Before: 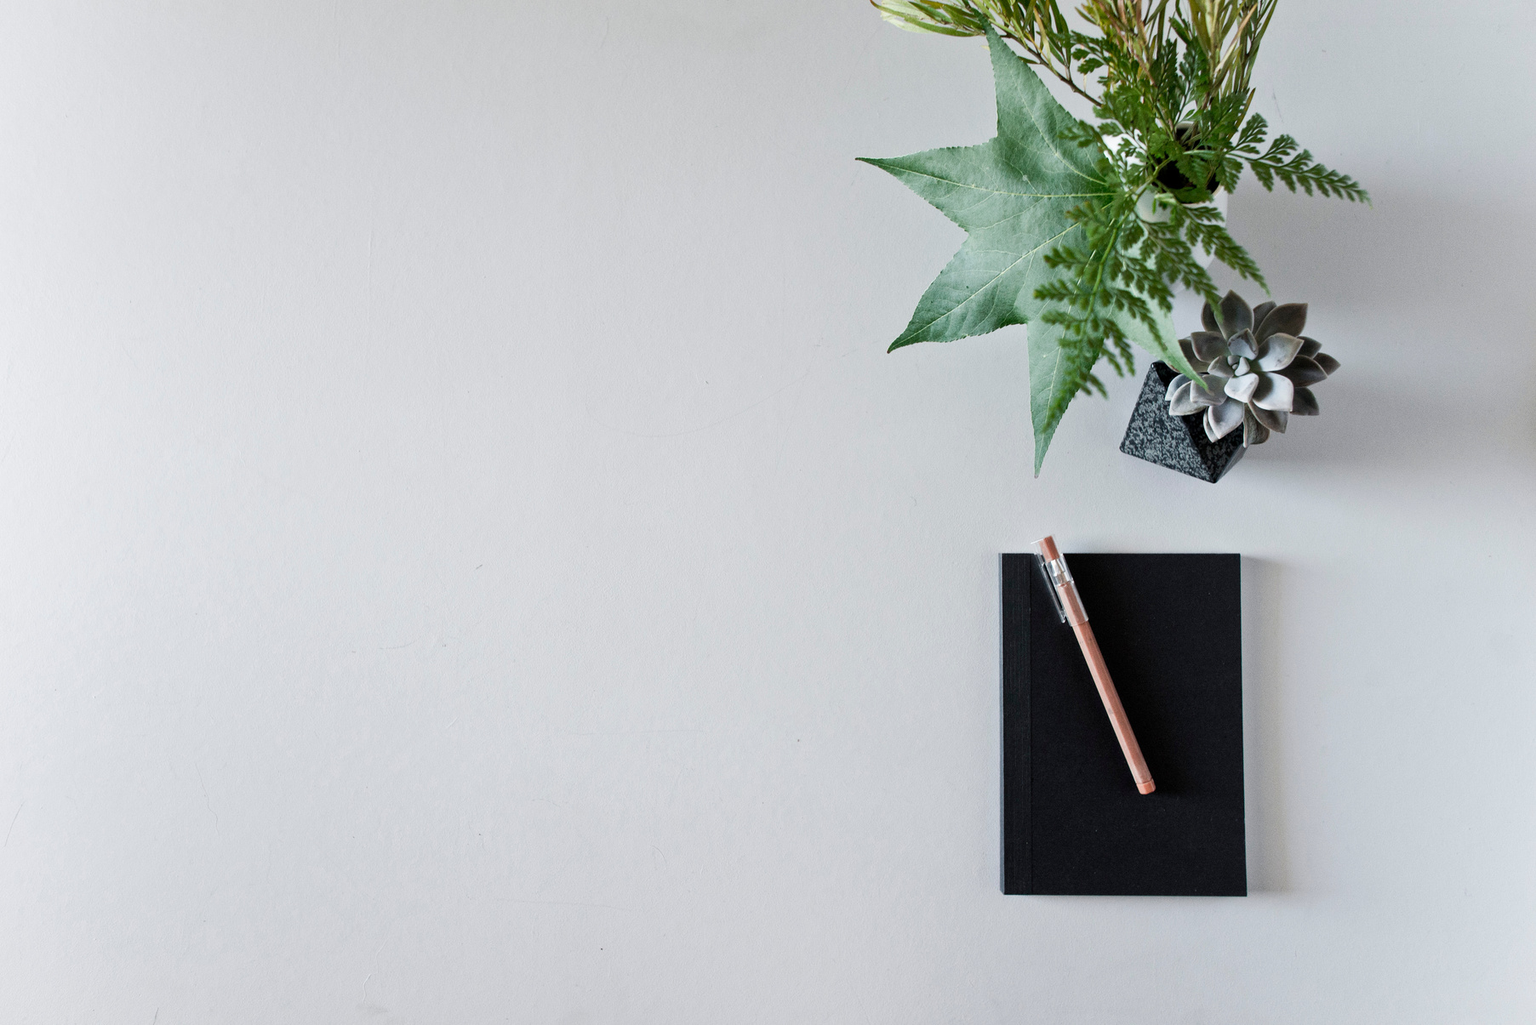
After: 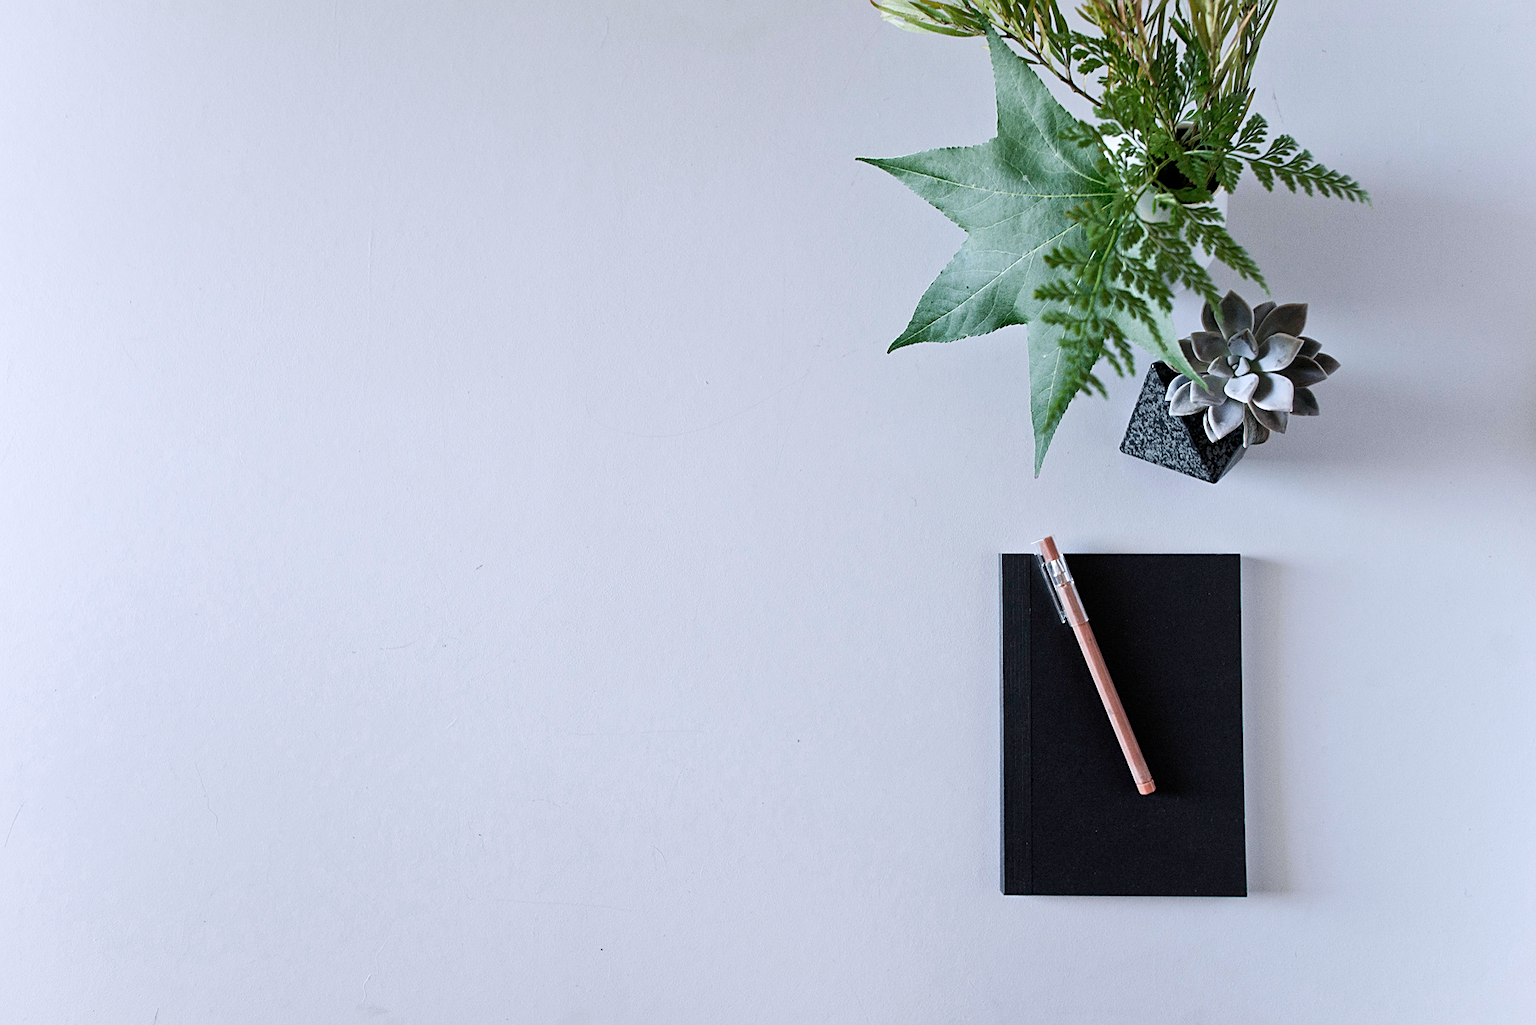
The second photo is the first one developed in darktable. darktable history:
sharpen: amount 0.478
color calibration: illuminant as shot in camera, x 0.358, y 0.373, temperature 4628.91 K
